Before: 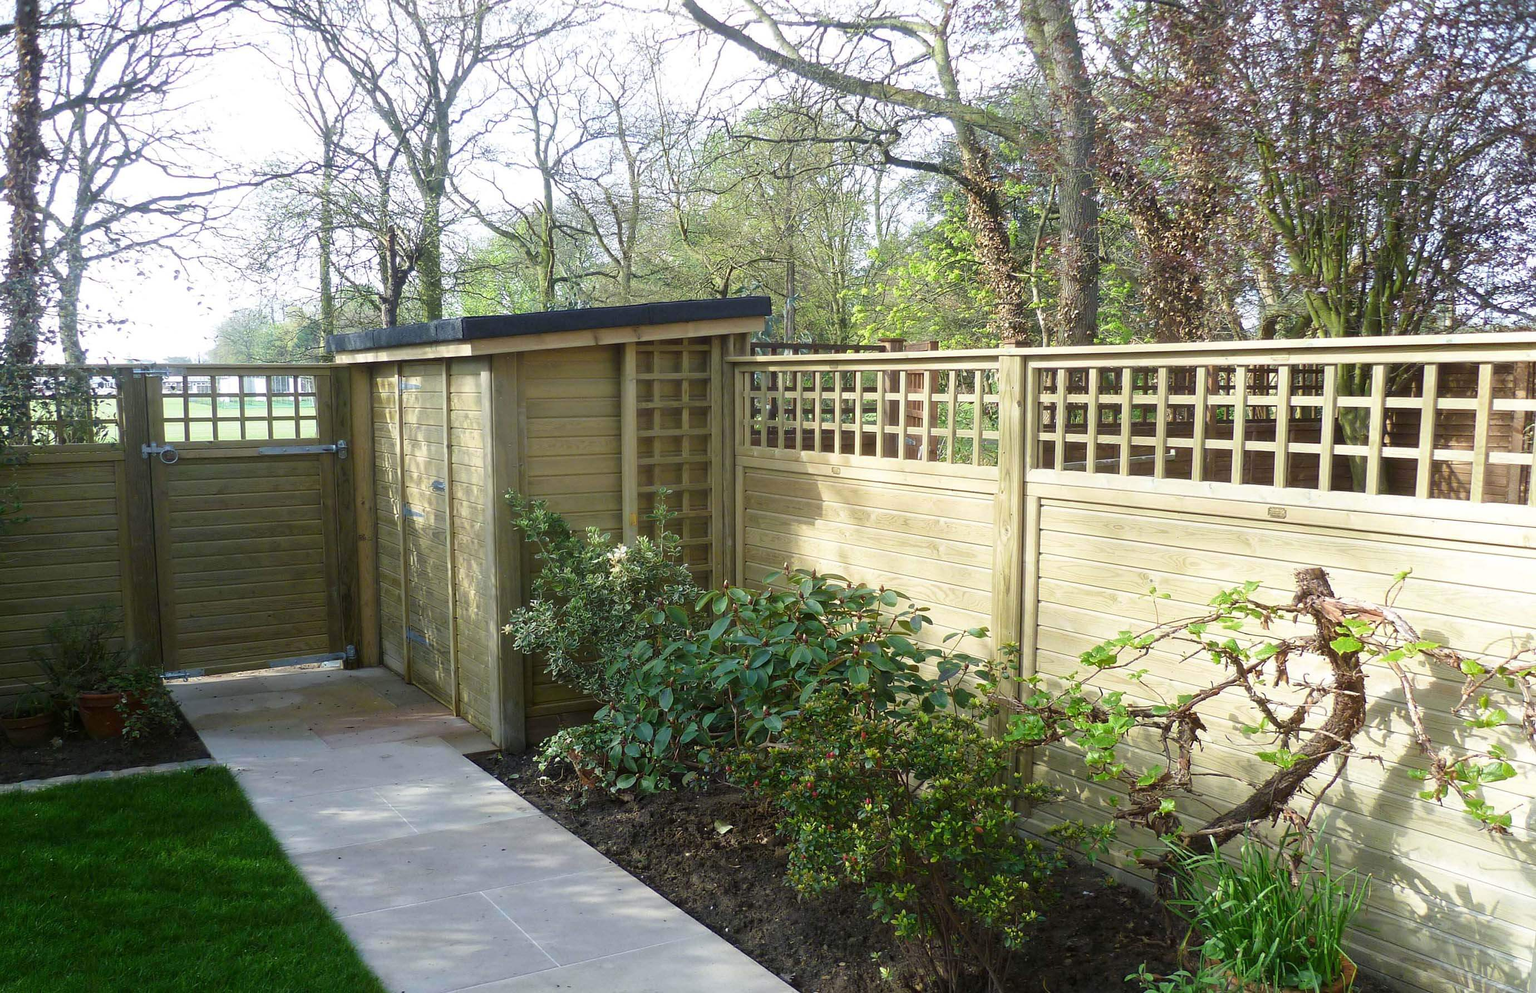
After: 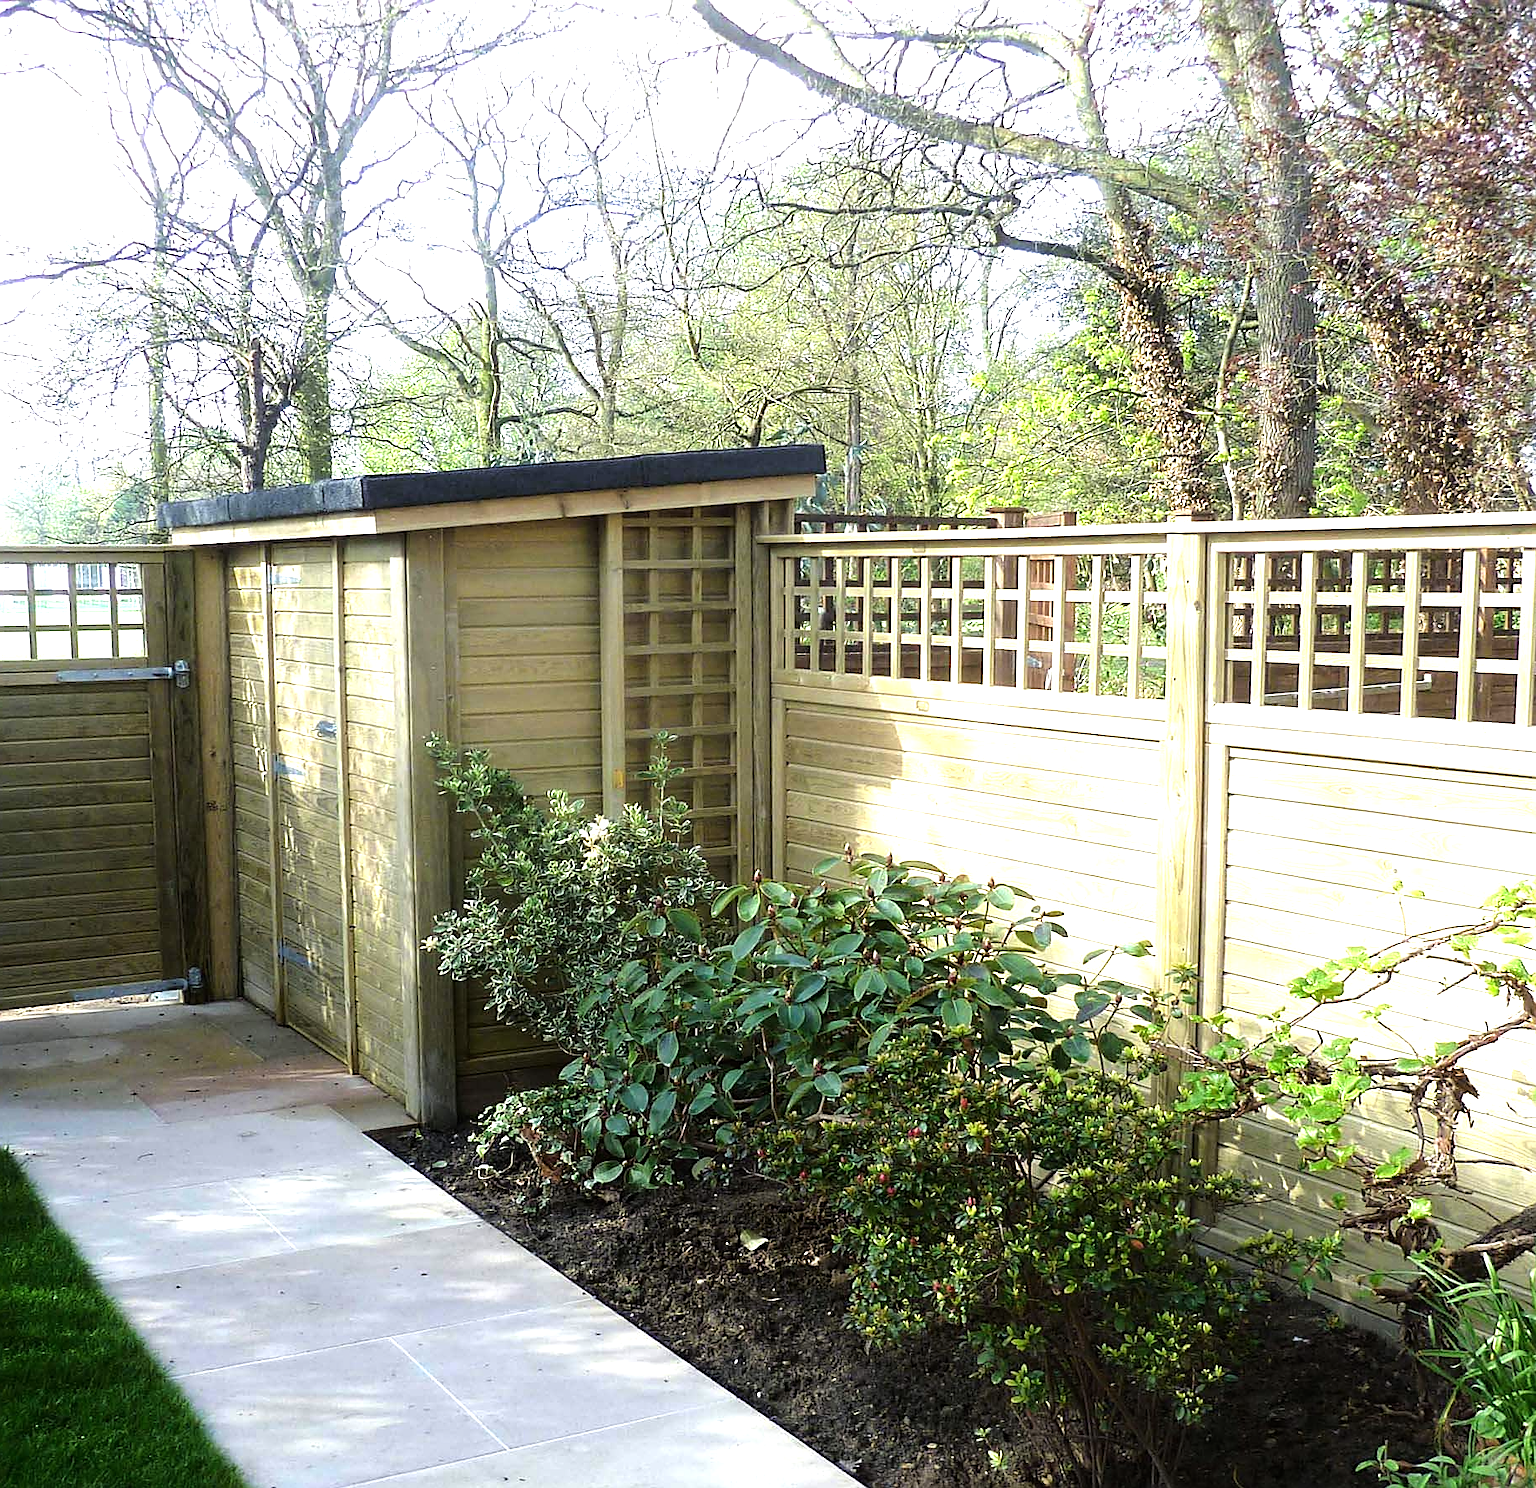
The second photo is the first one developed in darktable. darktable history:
crop and rotate: left 14.387%, right 18.926%
tone equalizer: -8 EV -1.07 EV, -7 EV -1.02 EV, -6 EV -0.884 EV, -5 EV -0.57 EV, -3 EV 0.59 EV, -2 EV 0.85 EV, -1 EV 0.999 EV, +0 EV 1.07 EV, mask exposure compensation -0.505 EV
sharpen: on, module defaults
